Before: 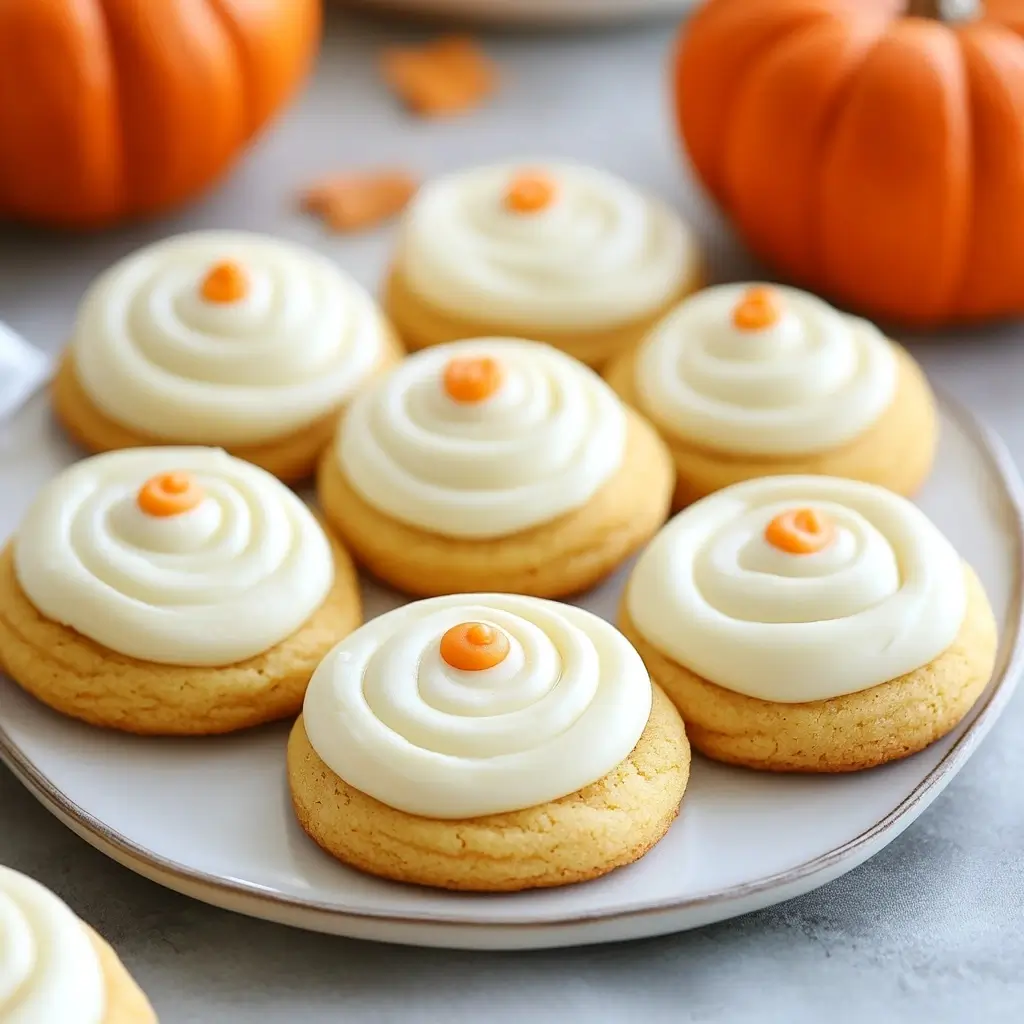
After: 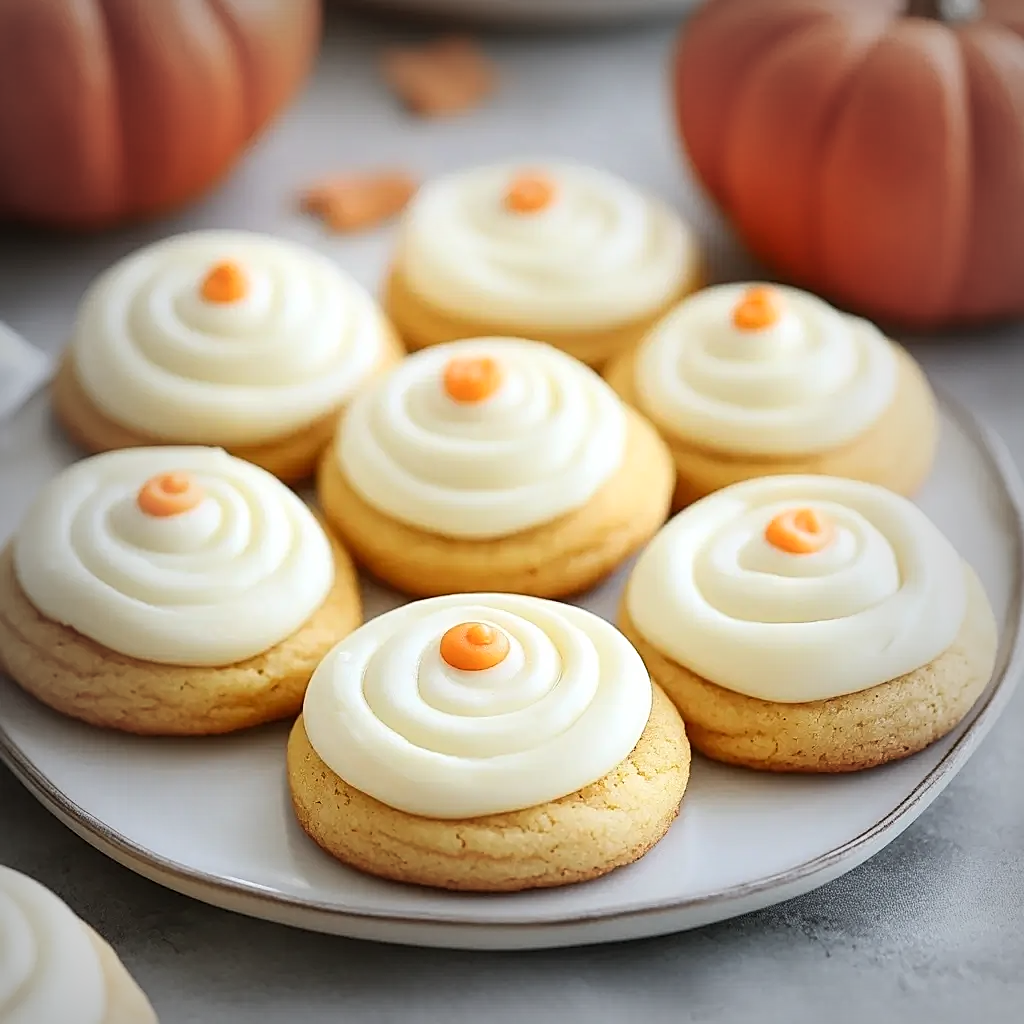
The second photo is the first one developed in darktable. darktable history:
sharpen: on, module defaults
vignetting: fall-off start 53.17%, automatic ratio true, width/height ratio 1.313, shape 0.217, unbound false
shadows and highlights: shadows 0.168, highlights 38.71
